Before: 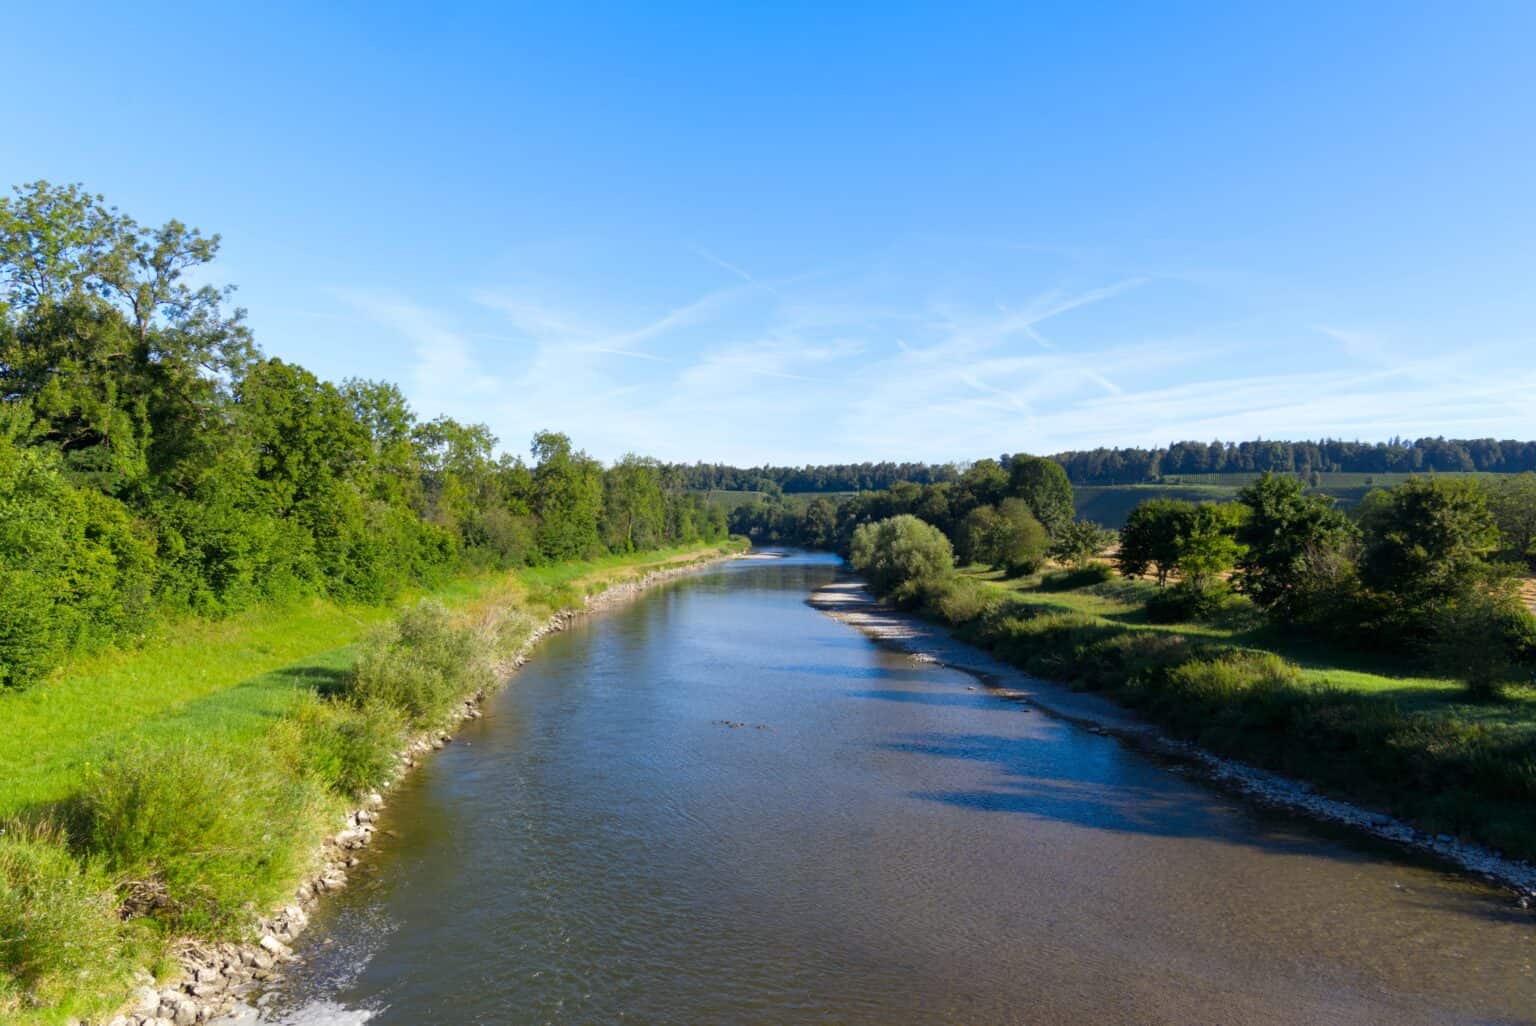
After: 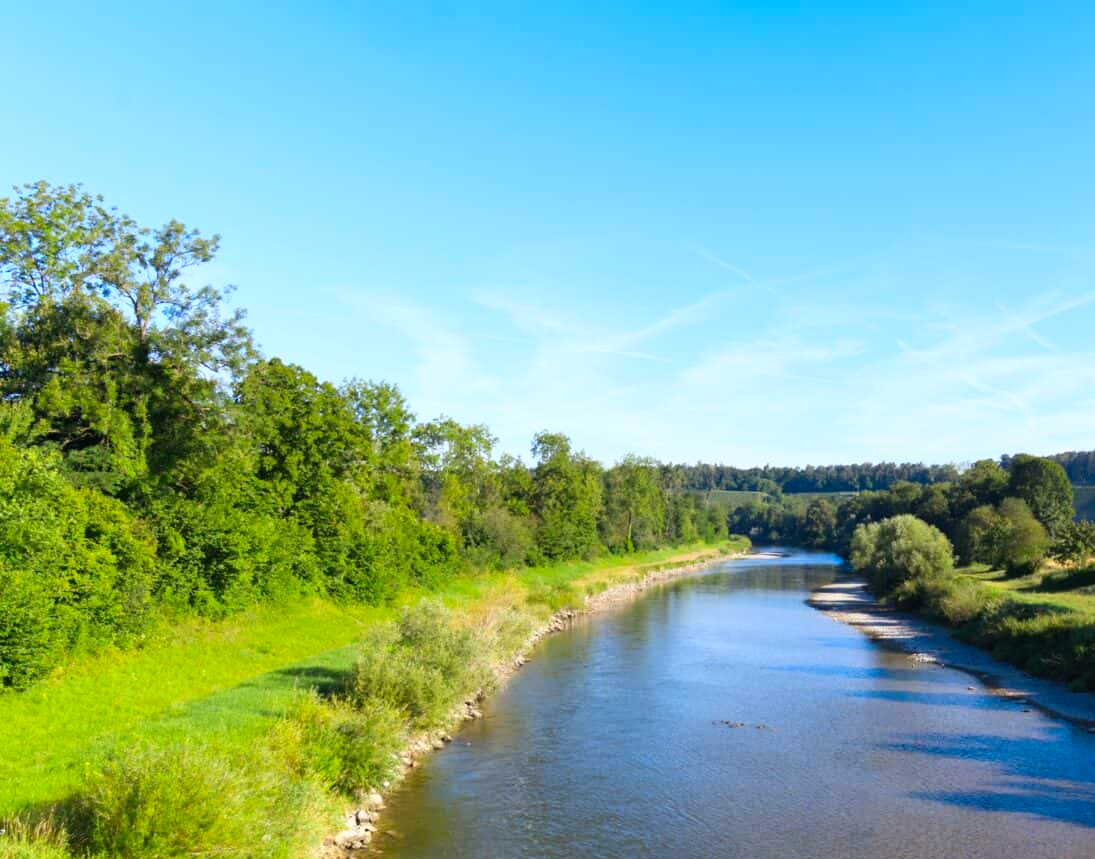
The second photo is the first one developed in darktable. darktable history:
crop: right 28.661%, bottom 16.187%
contrast brightness saturation: contrast 0.201, brightness 0.162, saturation 0.23
